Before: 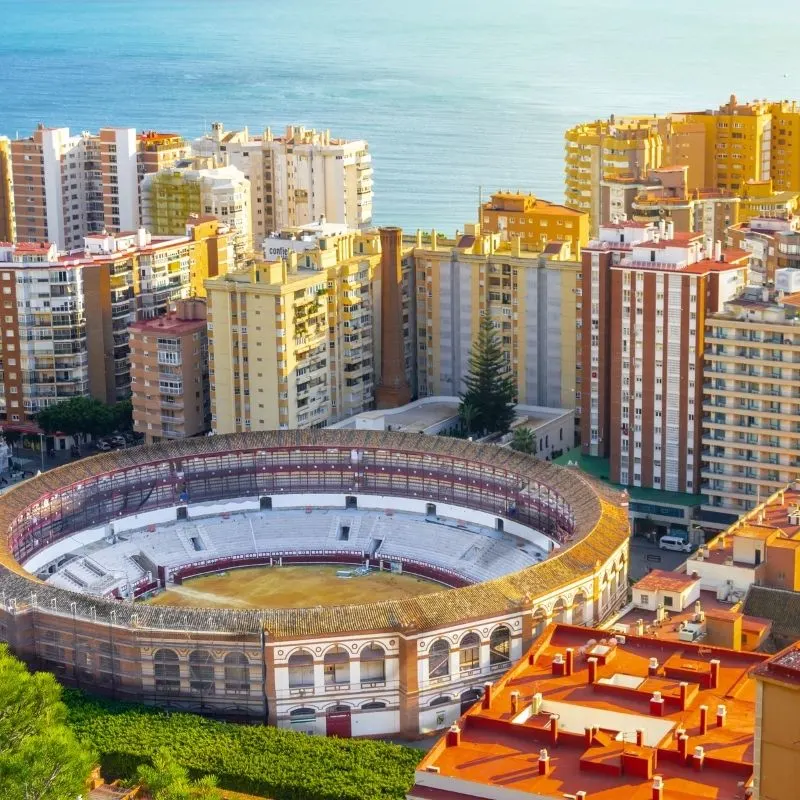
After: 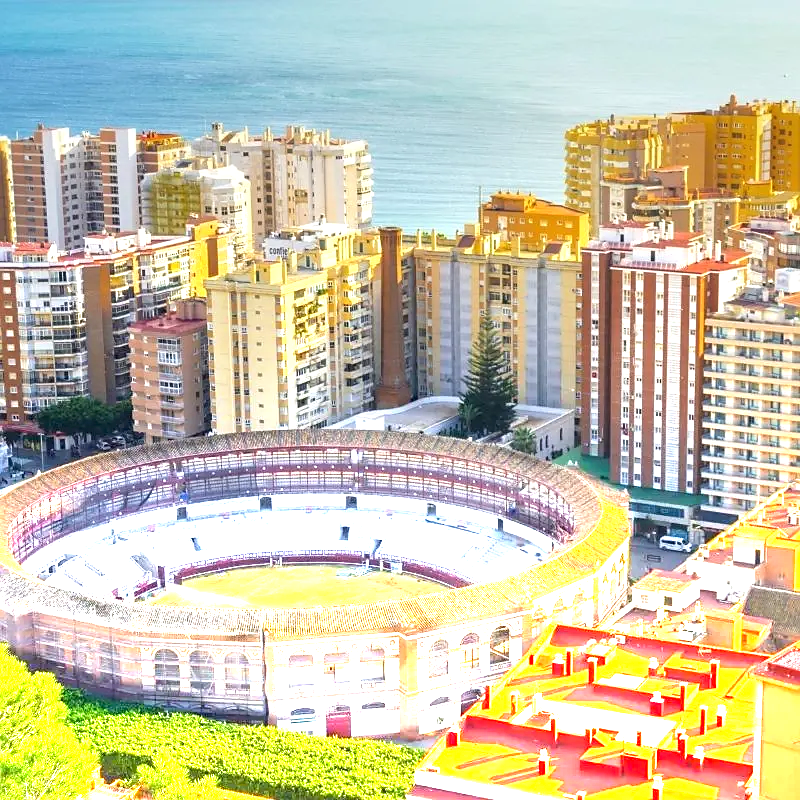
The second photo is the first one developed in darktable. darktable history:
sharpen: radius 1.559, amount 0.373, threshold 1.271
graduated density: density -3.9 EV
